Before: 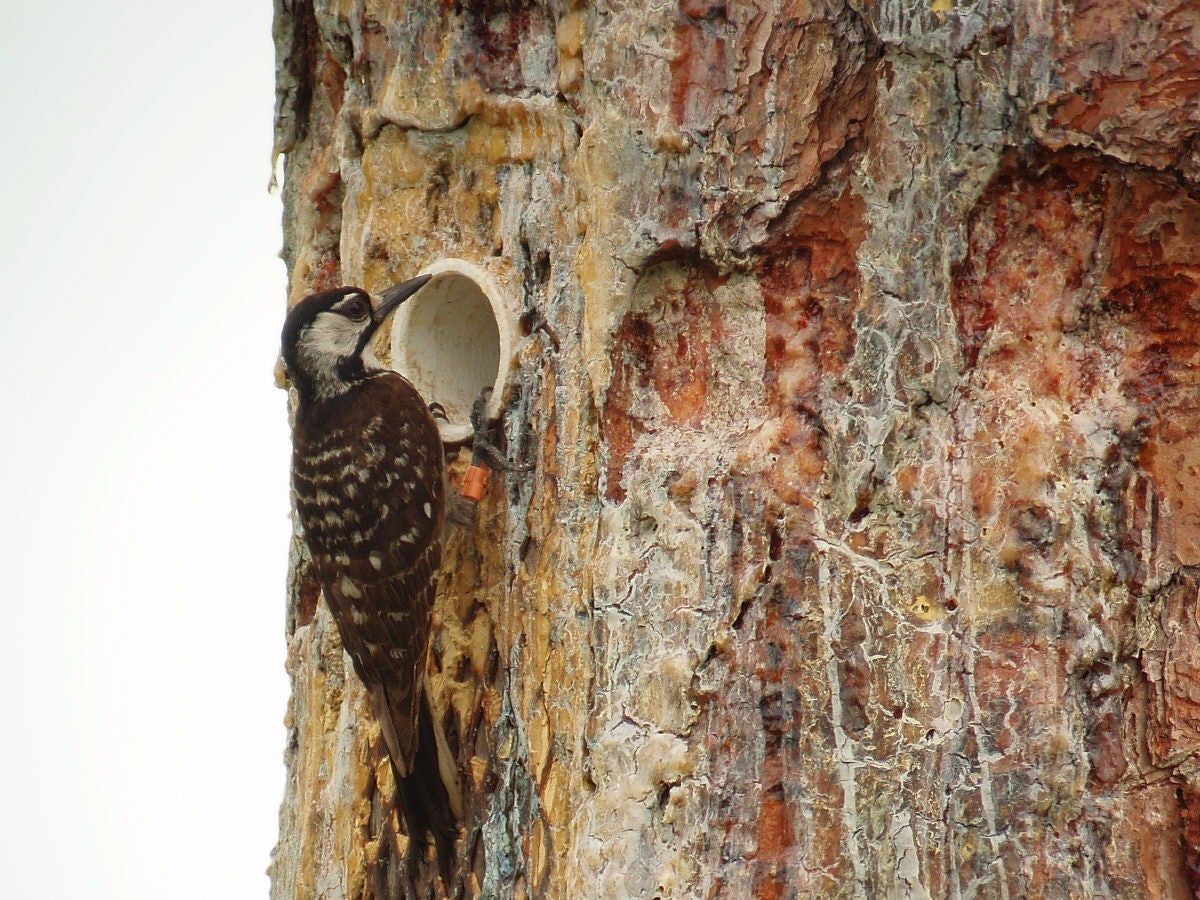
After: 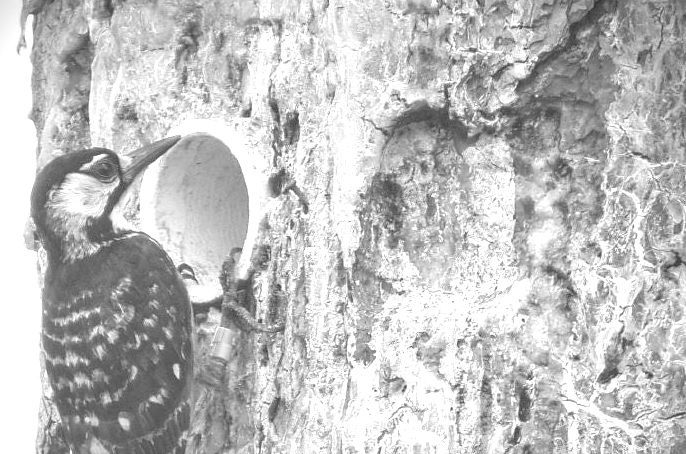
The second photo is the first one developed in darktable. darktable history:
colorize: hue 34.49°, saturation 35.33%, source mix 100%, version 1
vignetting: brightness -0.629, saturation -0.007, center (-0.028, 0.239)
tone equalizer: -8 EV -0.55 EV
color calibration: x 0.372, y 0.386, temperature 4283.97 K
crop: left 20.932%, top 15.471%, right 21.848%, bottom 34.081%
monochrome: on, module defaults
local contrast: on, module defaults
color correction: highlights a* 19.59, highlights b* 27.49, shadows a* 3.46, shadows b* -17.28, saturation 0.73
